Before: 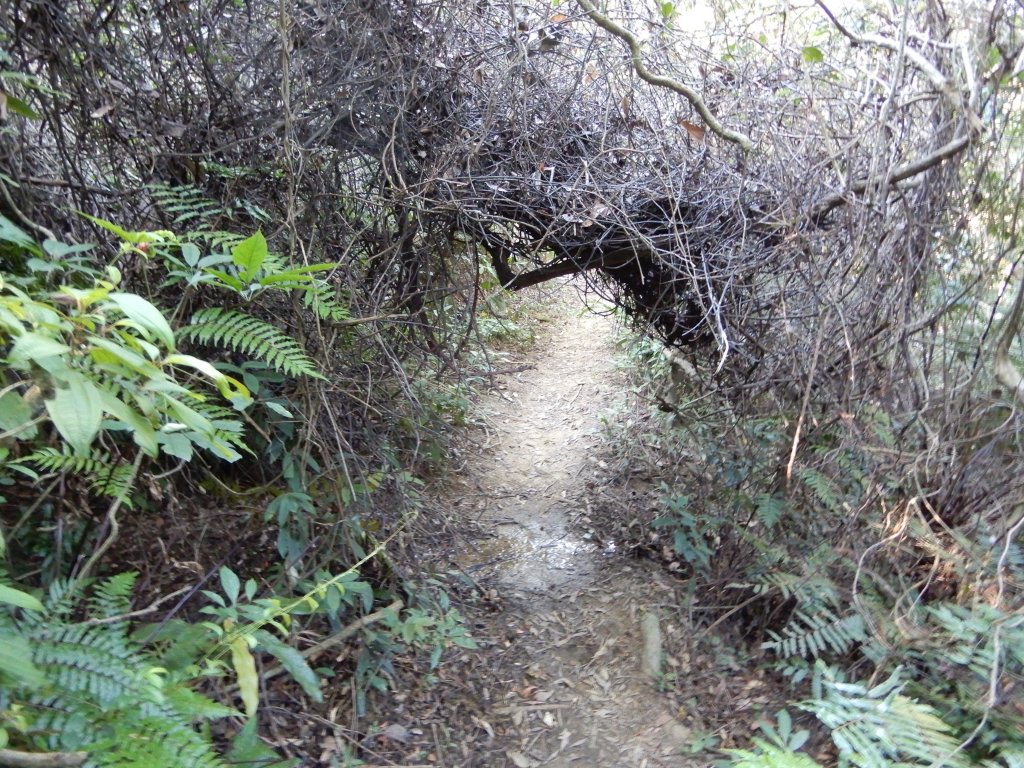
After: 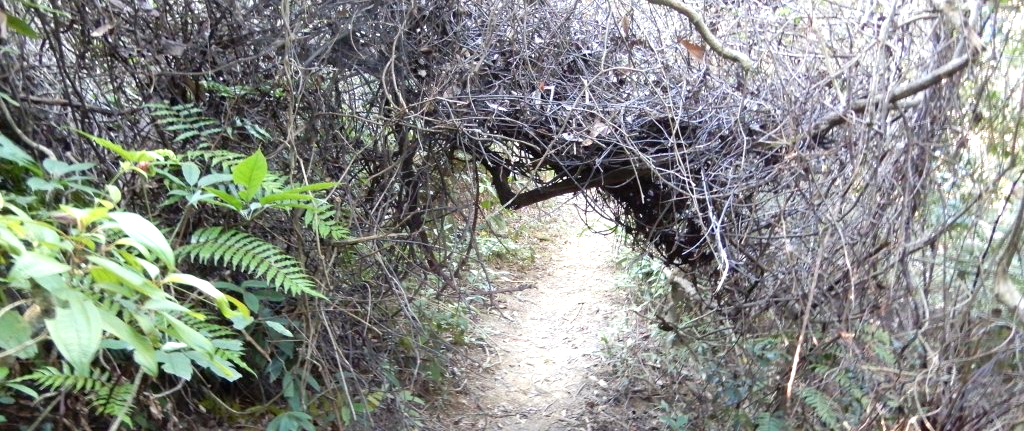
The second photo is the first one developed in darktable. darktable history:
exposure: black level correction 0.001, exposure 0.5 EV, compensate exposure bias true, compensate highlight preservation false
crop and rotate: top 10.605%, bottom 33.274%
color correction: saturation 0.99
